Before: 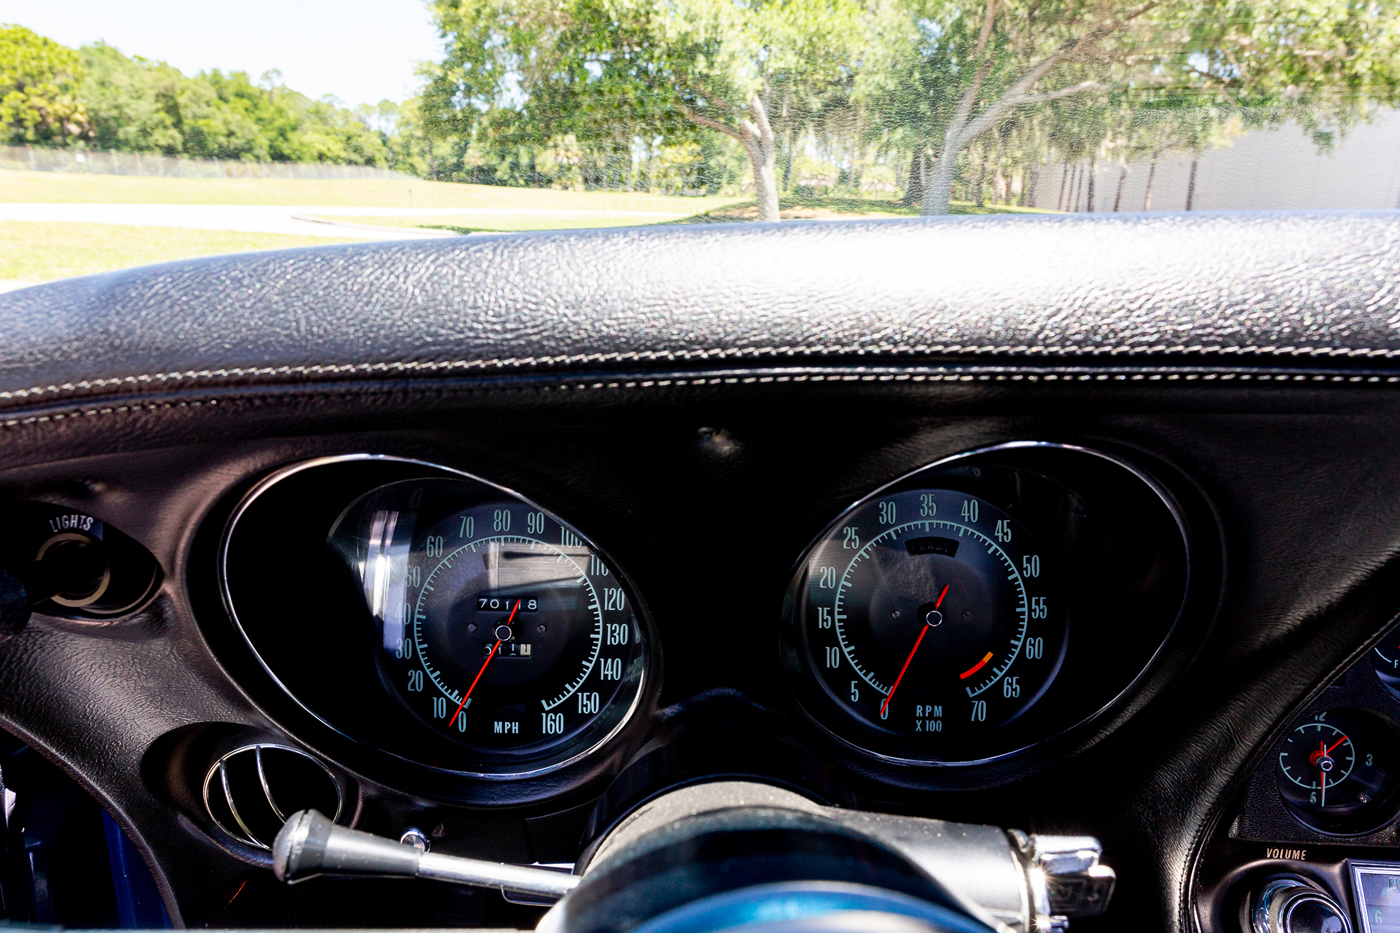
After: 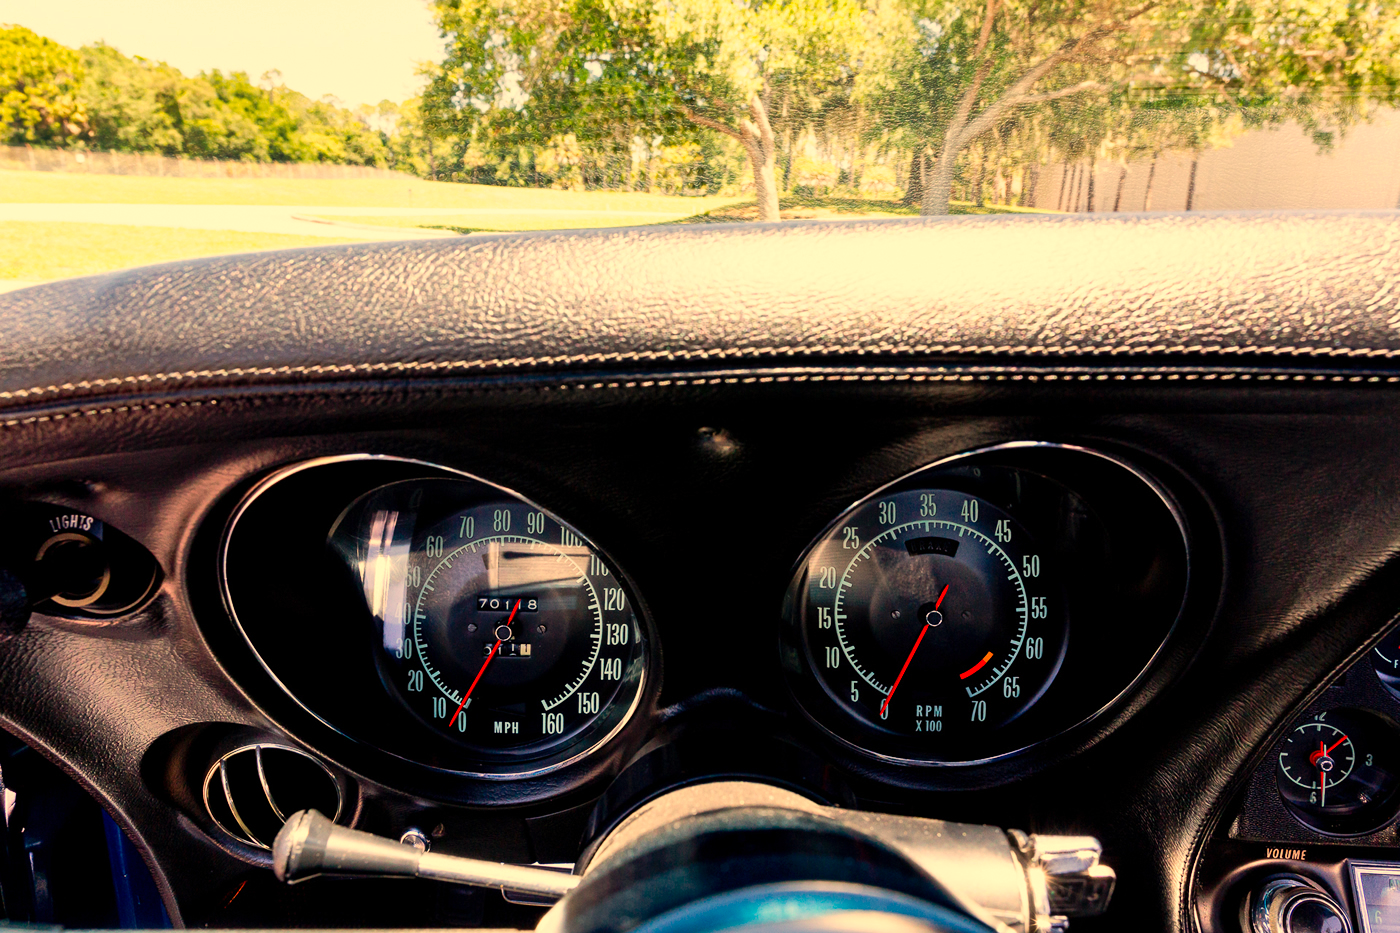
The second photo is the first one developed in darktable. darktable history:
shadows and highlights: shadows 37.27, highlights -28.18, soften with gaussian
white balance: red 1.138, green 0.996, blue 0.812
color correction: highlights a* 3.22, highlights b* 1.93, saturation 1.19
